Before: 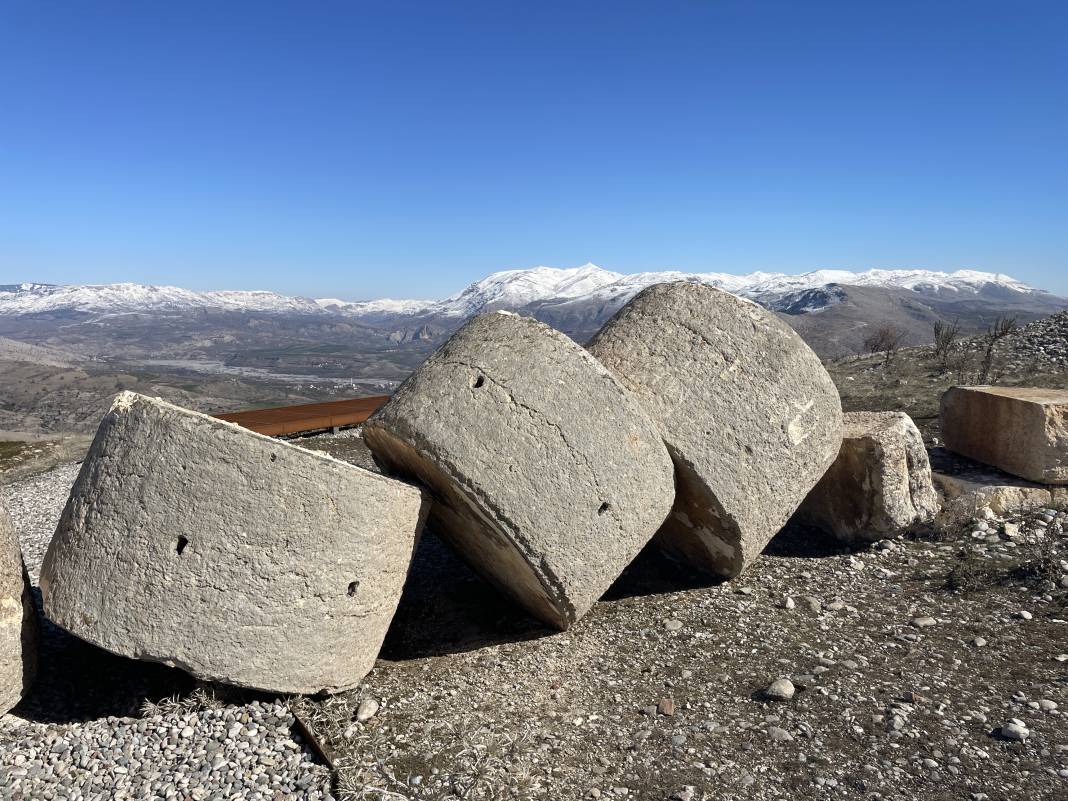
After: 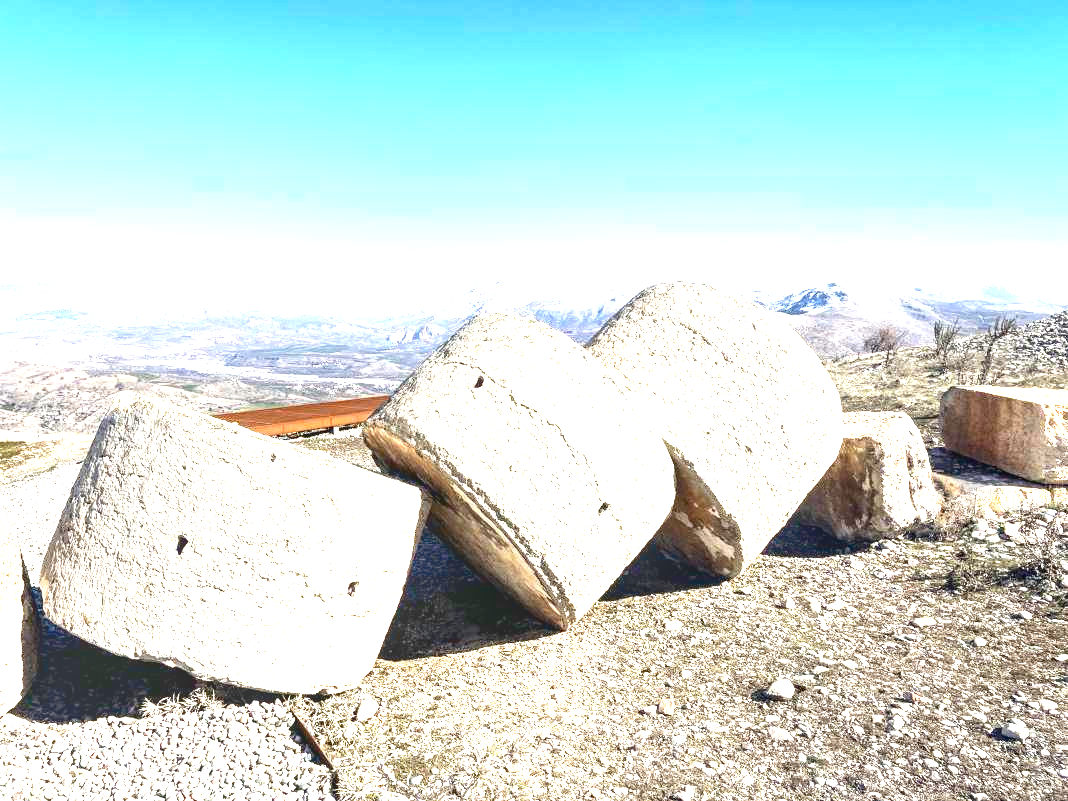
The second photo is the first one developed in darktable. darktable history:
local contrast: on, module defaults
contrast brightness saturation: contrast 0.127, brightness -0.045, saturation 0.164
exposure: black level correction 0.001, exposure 2.504 EV, compensate highlight preservation false
